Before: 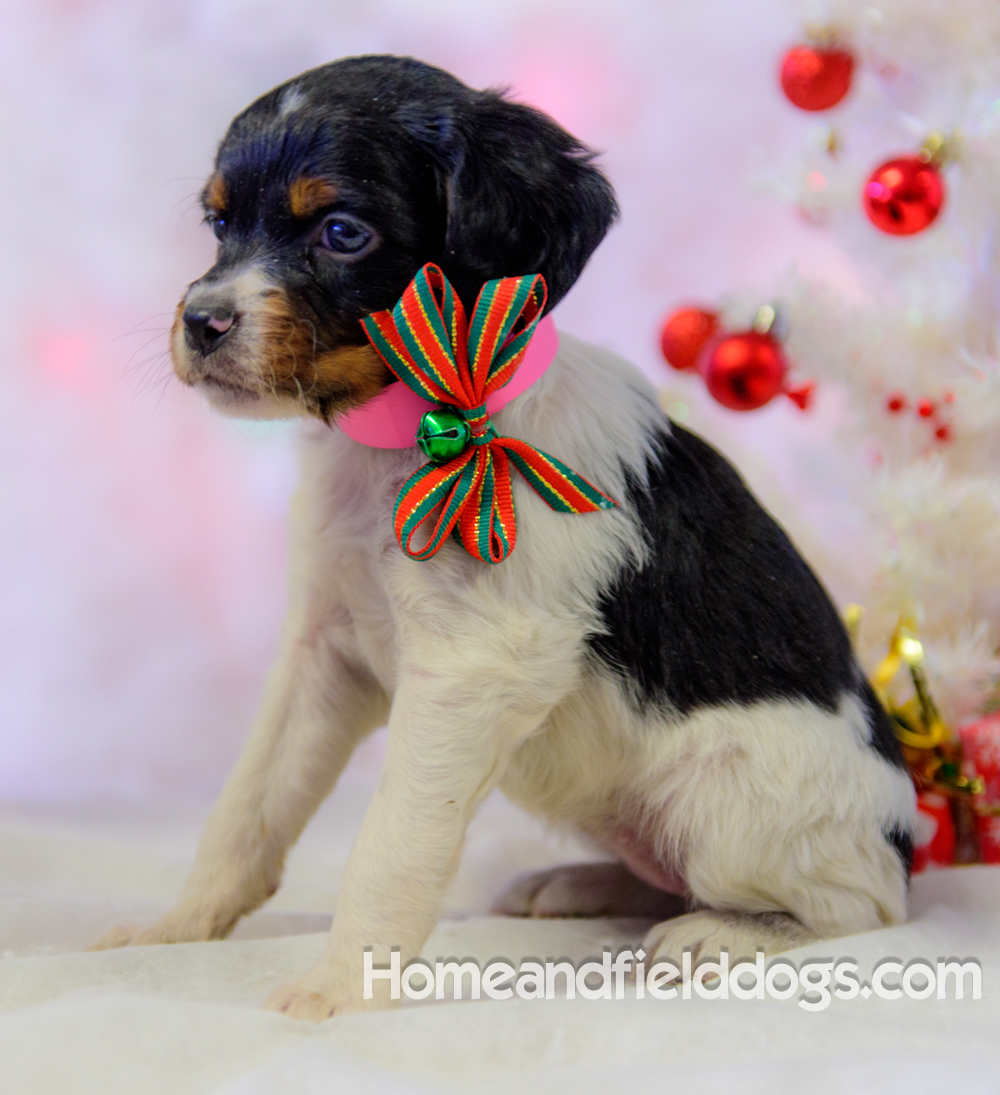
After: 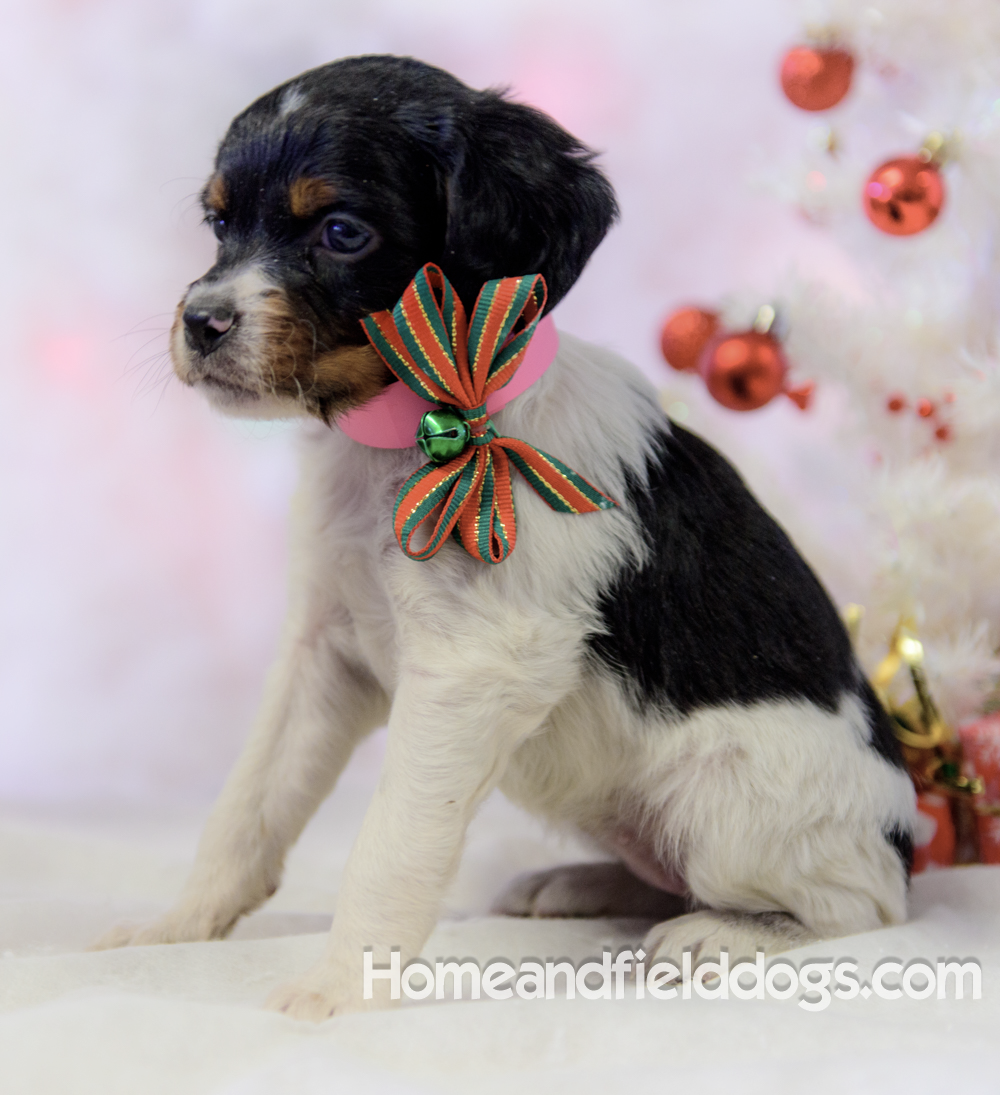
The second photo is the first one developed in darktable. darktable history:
shadows and highlights: shadows -70, highlights 35, soften with gaussian
contrast brightness saturation: contrast 0.1, saturation -0.36
